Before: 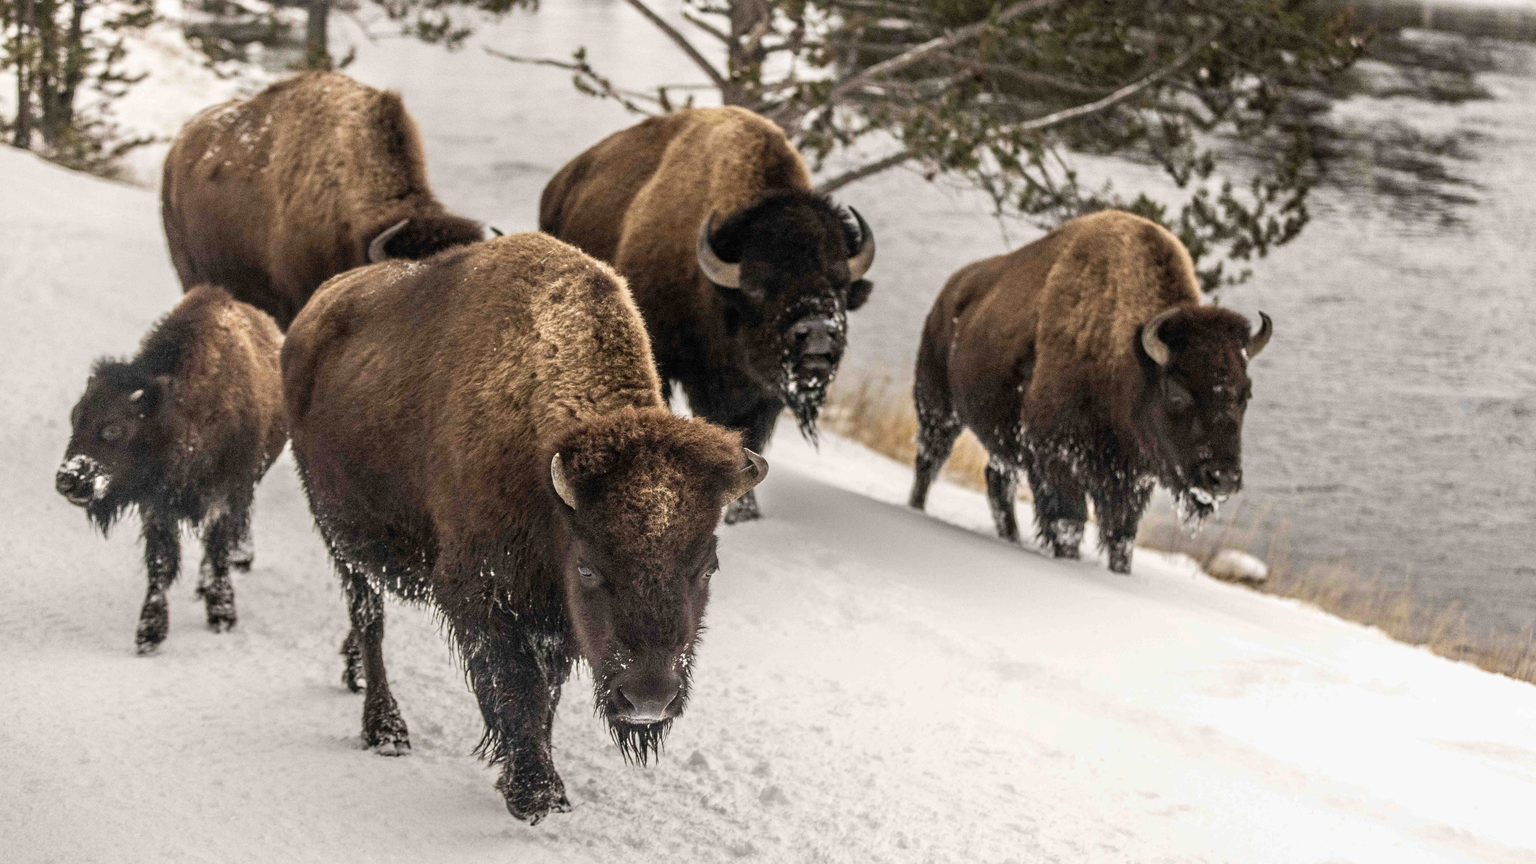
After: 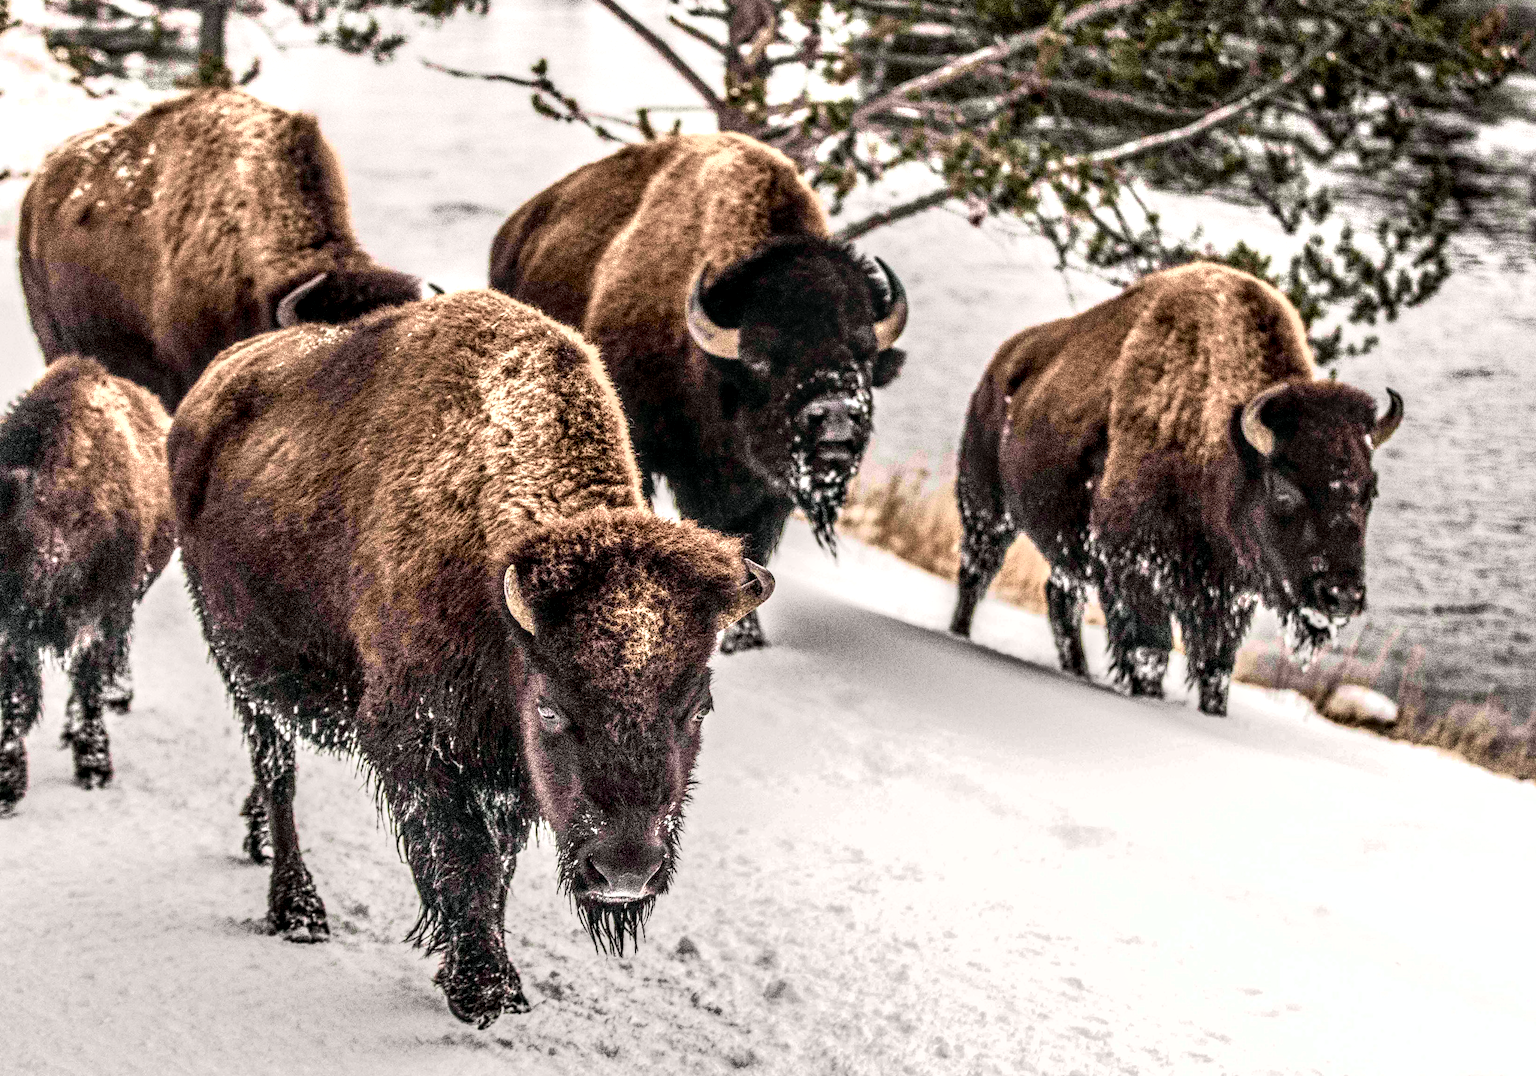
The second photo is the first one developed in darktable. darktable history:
local contrast: highlights 0%, shadows 0%, detail 182%
tone equalizer: -8 EV -0.417 EV, -7 EV -0.389 EV, -6 EV -0.333 EV, -5 EV -0.222 EV, -3 EV 0.222 EV, -2 EV 0.333 EV, -1 EV 0.389 EV, +0 EV 0.417 EV, edges refinement/feathering 500, mask exposure compensation -1.57 EV, preserve details no
crop and rotate: left 9.597%, right 10.195%
tone curve: curves: ch0 [(0, 0) (0.105, 0.068) (0.195, 0.162) (0.283, 0.283) (0.384, 0.404) (0.485, 0.531) (0.638, 0.681) (0.795, 0.879) (1, 0.977)]; ch1 [(0, 0) (0.161, 0.092) (0.35, 0.33) (0.379, 0.401) (0.456, 0.469) (0.504, 0.501) (0.512, 0.523) (0.58, 0.597) (0.635, 0.646) (1, 1)]; ch2 [(0, 0) (0.371, 0.362) (0.437, 0.437) (0.5, 0.5) (0.53, 0.523) (0.56, 0.58) (0.622, 0.606) (1, 1)], color space Lab, independent channels, preserve colors none
shadows and highlights: highlights color adjustment 0%, low approximation 0.01, soften with gaussian
